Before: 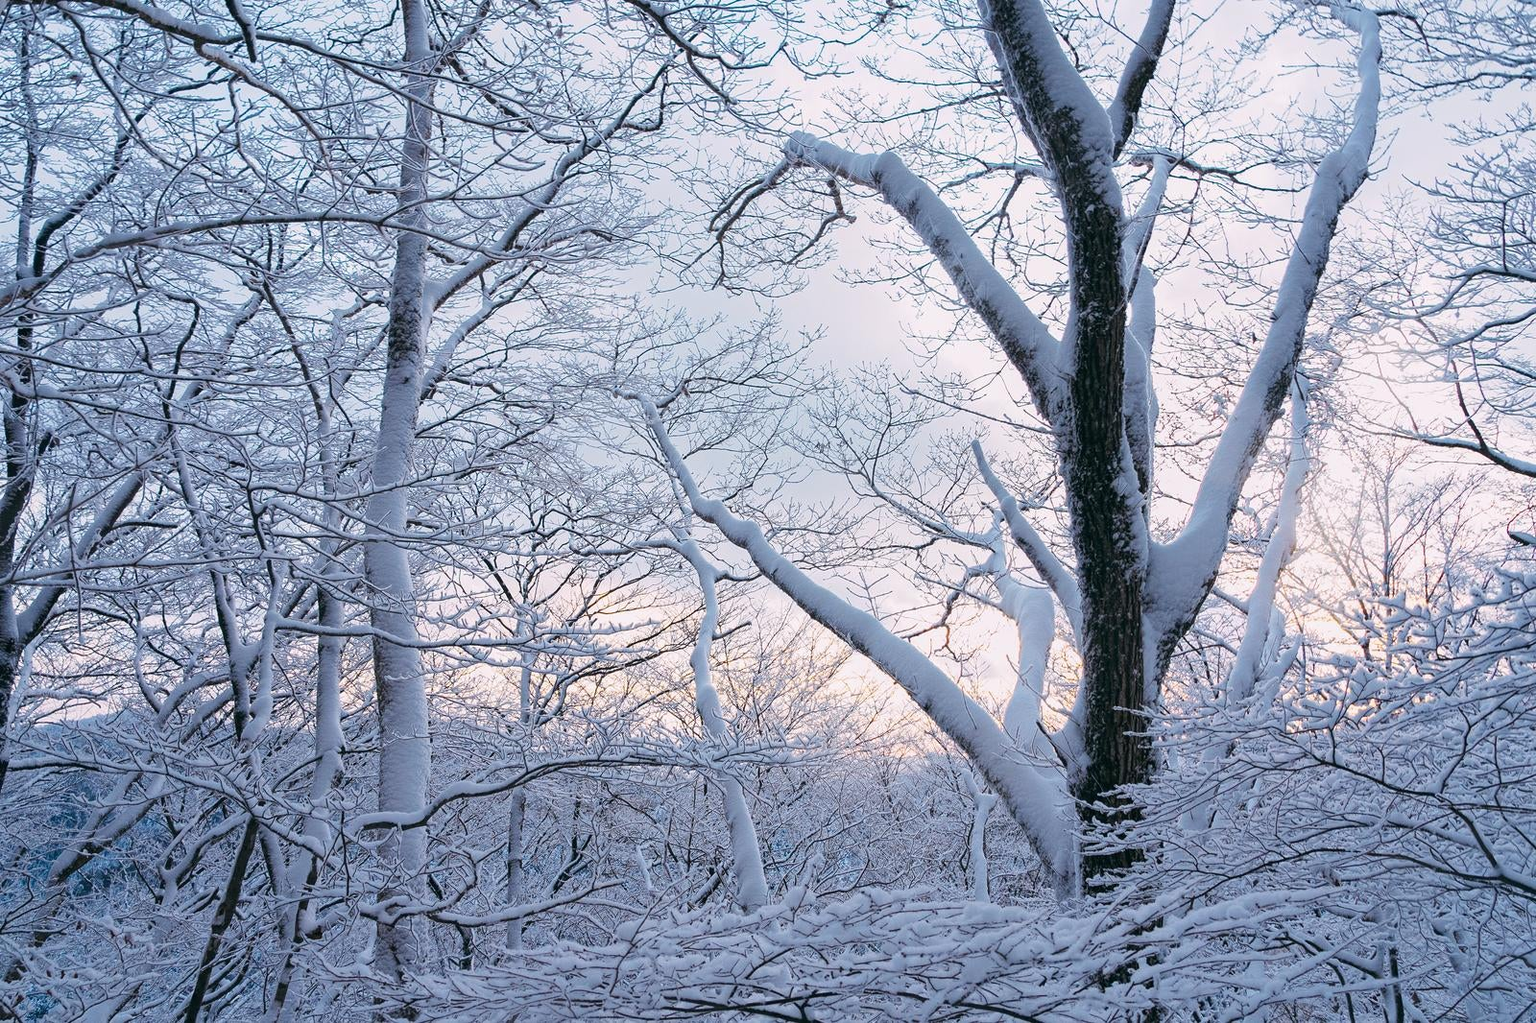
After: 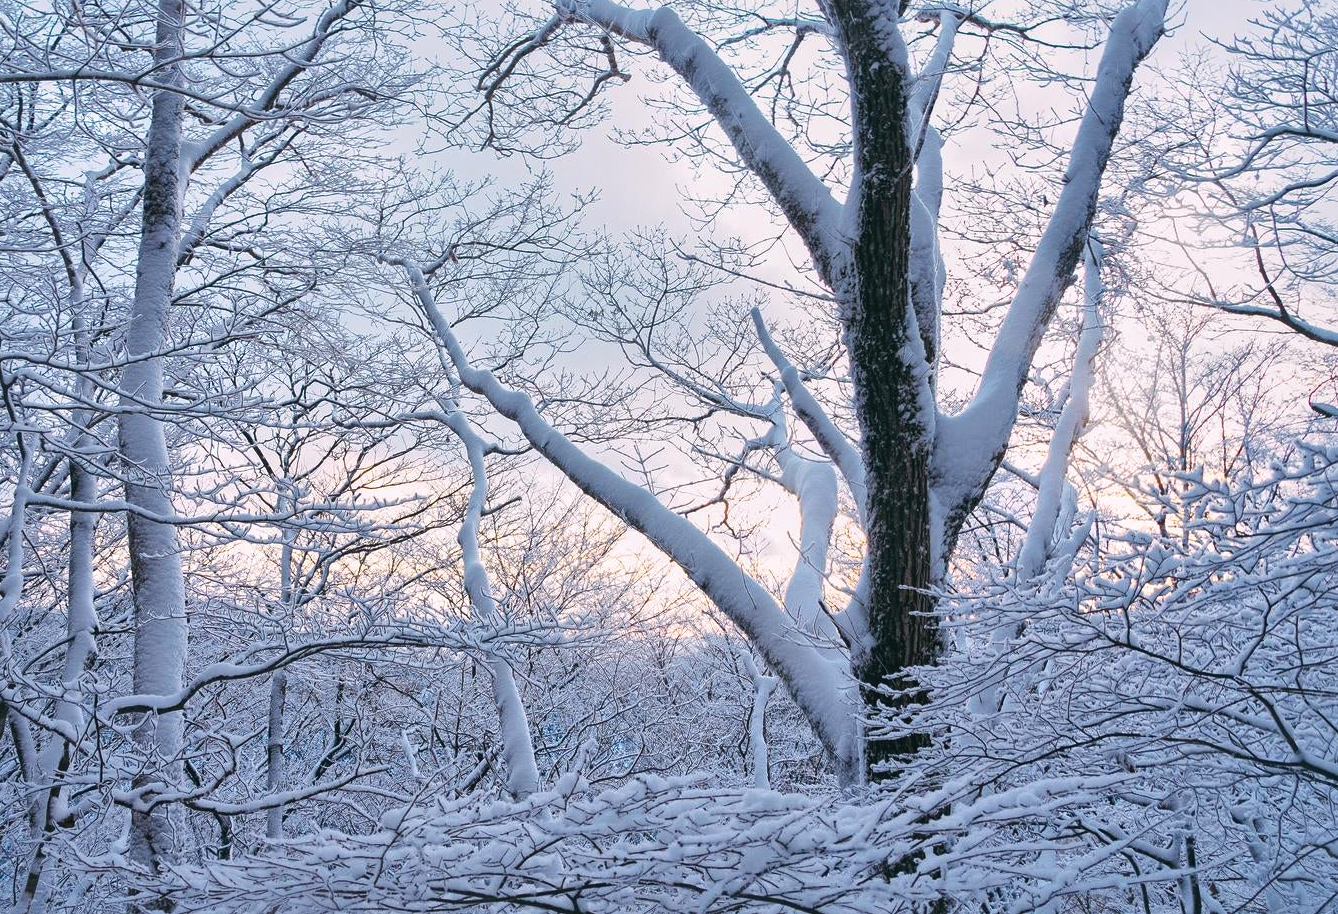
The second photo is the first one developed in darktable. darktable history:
crop: left 16.315%, top 14.246%
contrast brightness saturation: contrast -0.1, brightness 0.05, saturation 0.08
local contrast: mode bilateral grid, contrast 20, coarseness 50, detail 171%, midtone range 0.2
